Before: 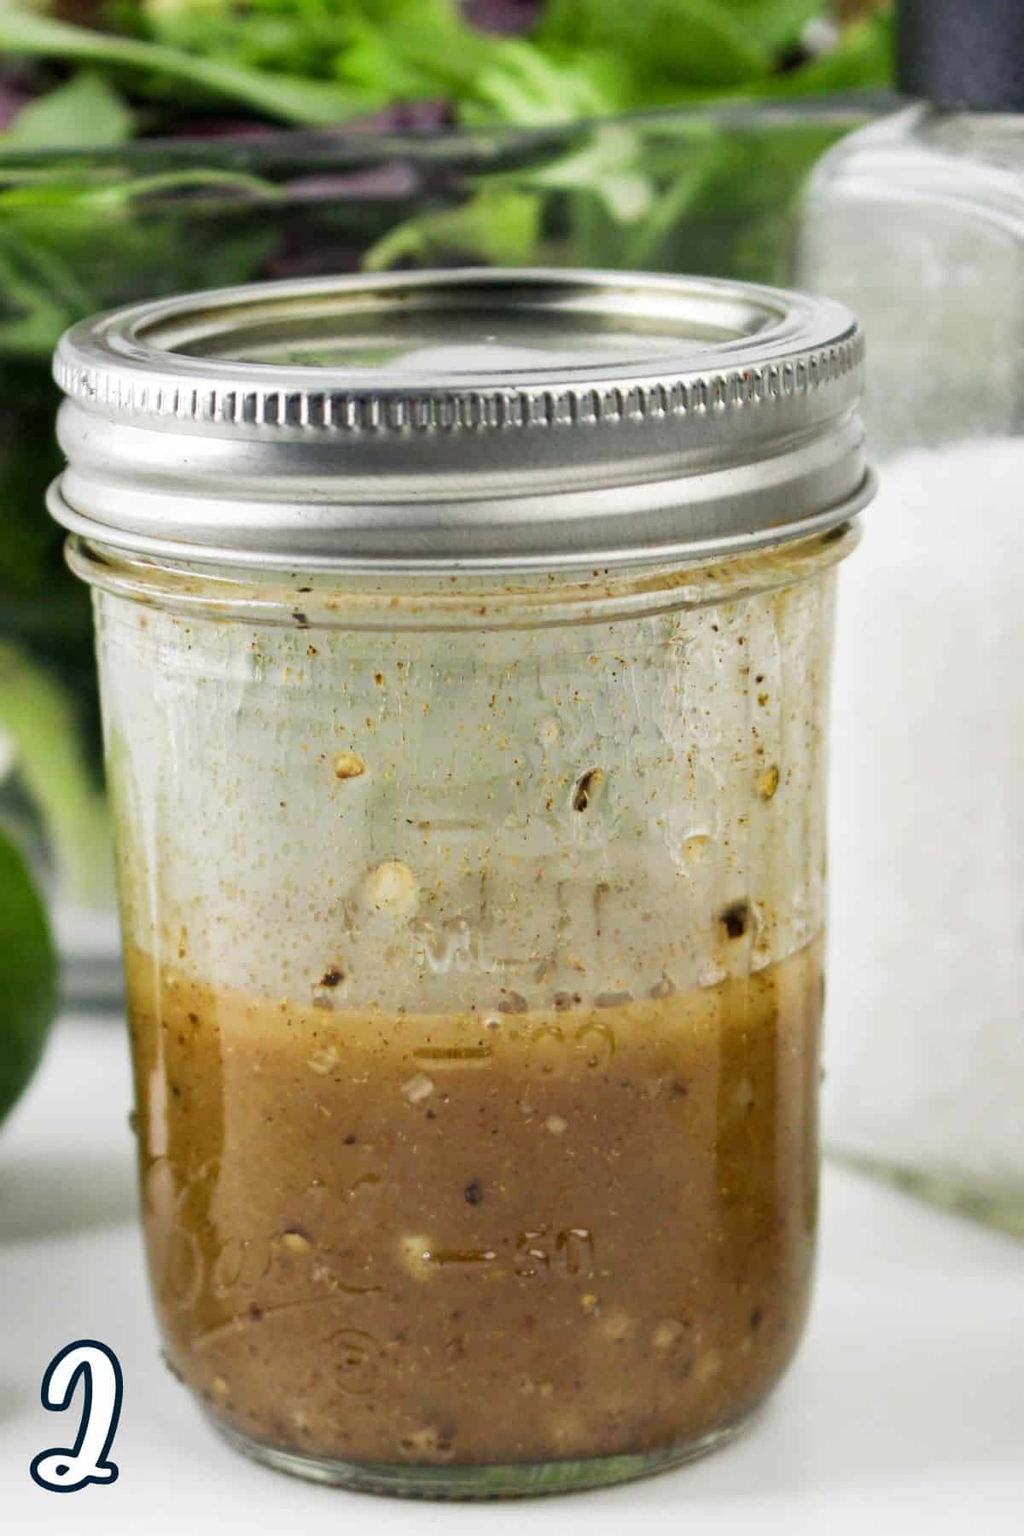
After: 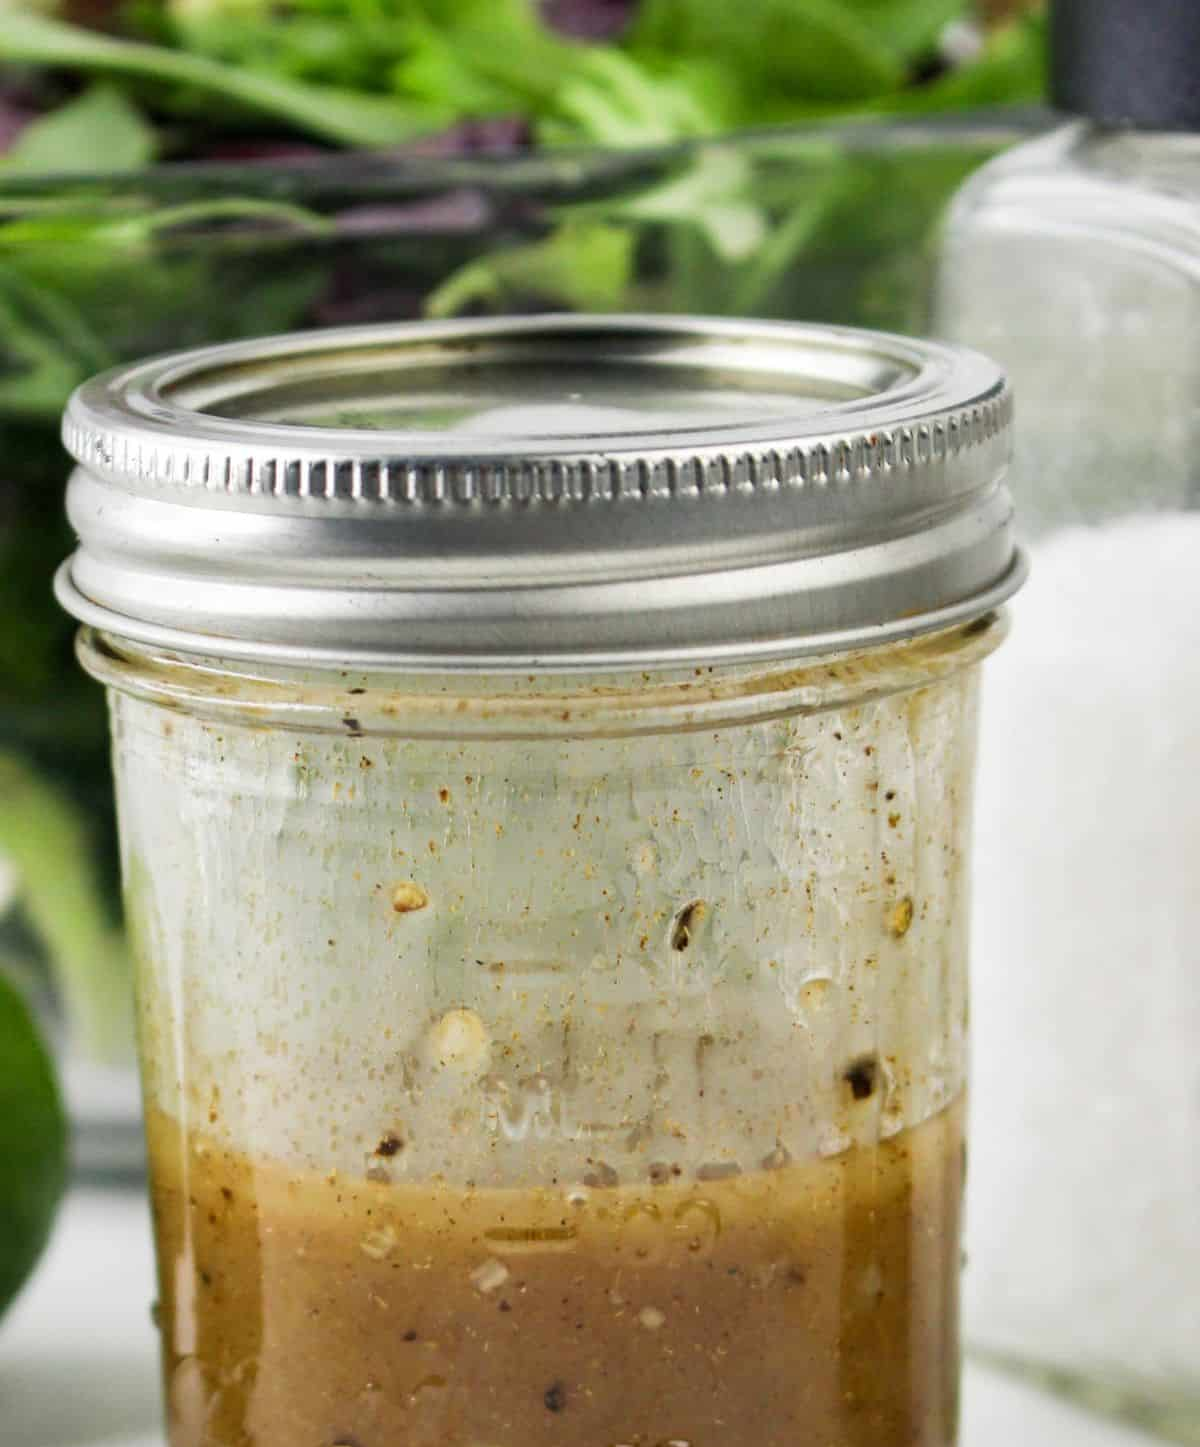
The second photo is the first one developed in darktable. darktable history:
crop: bottom 19.593%
